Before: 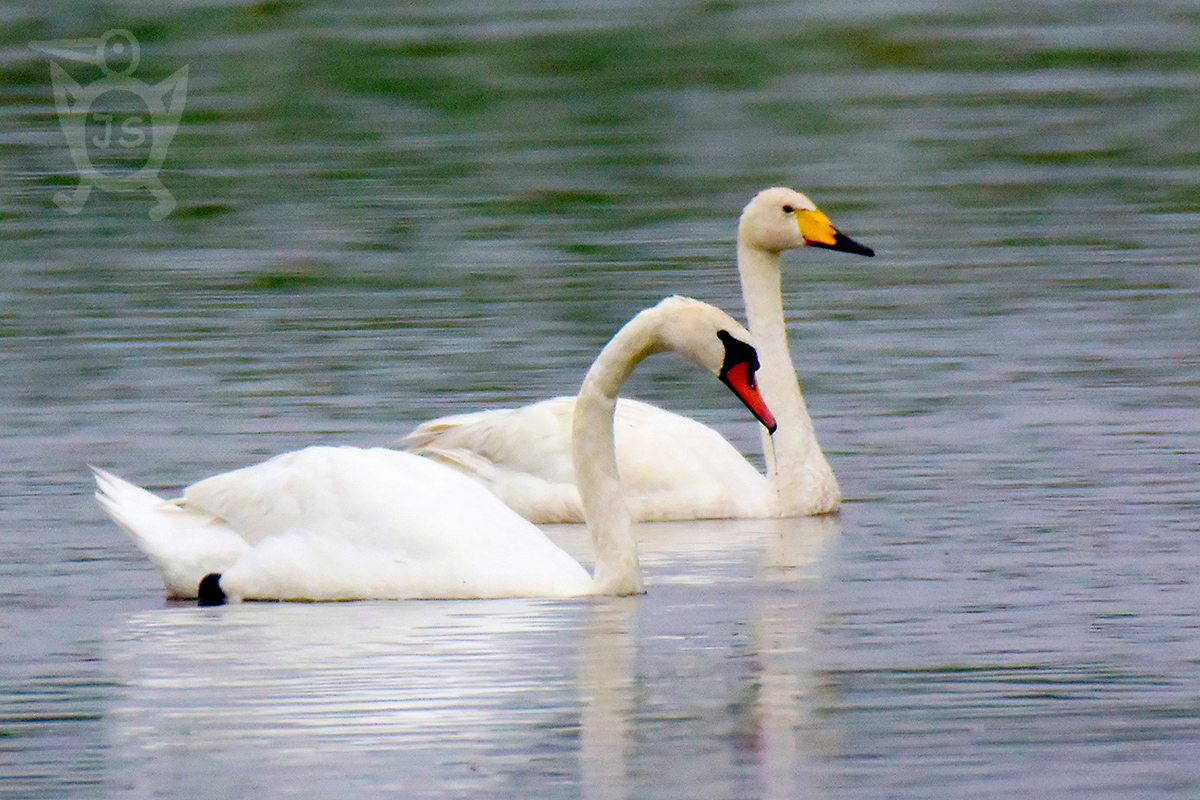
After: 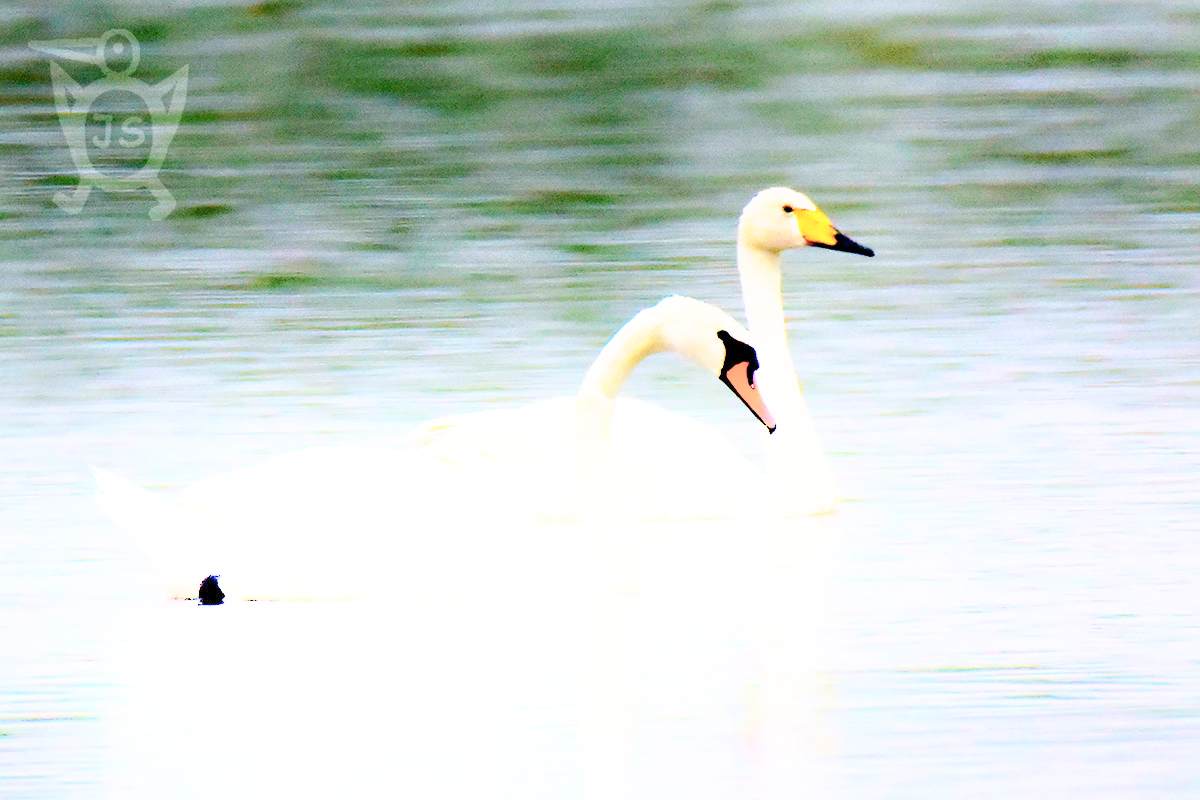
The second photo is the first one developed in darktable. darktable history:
shadows and highlights: shadows -21.3, highlights 100, soften with gaussian
base curve: curves: ch0 [(0, 0) (0.495, 0.917) (1, 1)], preserve colors none
